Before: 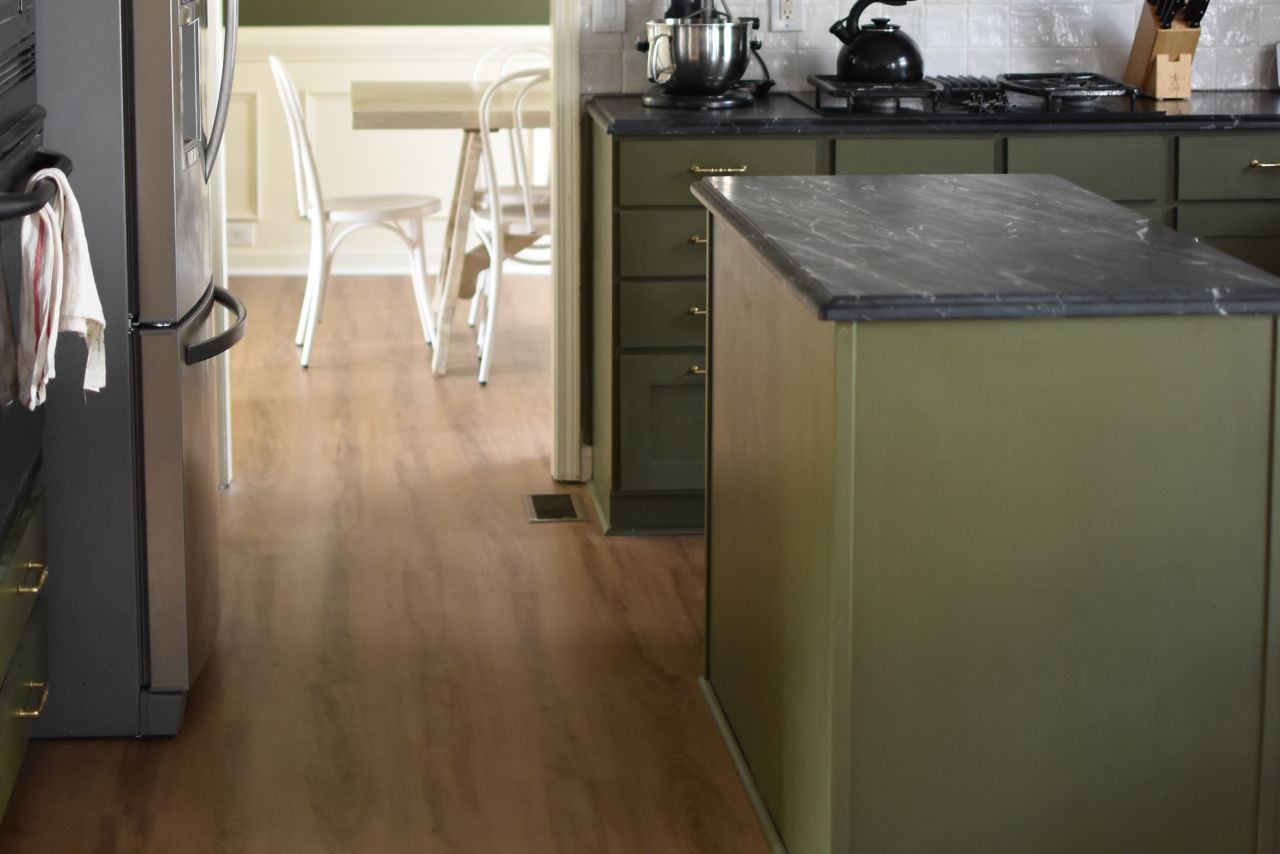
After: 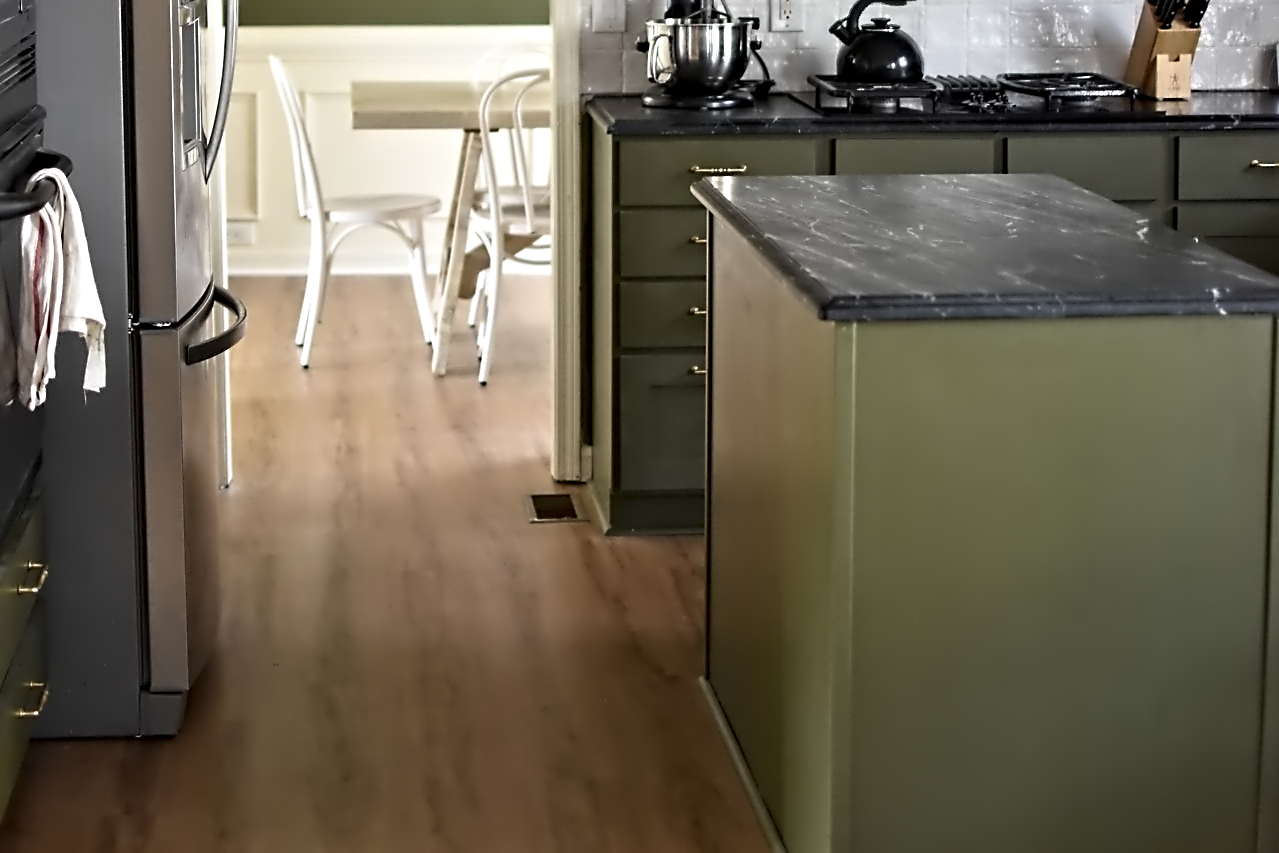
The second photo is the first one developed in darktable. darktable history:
sharpen: on, module defaults
contrast equalizer: octaves 7, y [[0.5, 0.542, 0.583, 0.625, 0.667, 0.708], [0.5 ×6], [0.5 ×6], [0, 0.033, 0.067, 0.1, 0.133, 0.167], [0, 0.05, 0.1, 0.15, 0.2, 0.25]]
color zones: curves: ch0 [(0.068, 0.464) (0.25, 0.5) (0.48, 0.508) (0.75, 0.536) (0.886, 0.476) (0.967, 0.456)]; ch1 [(0.066, 0.456) (0.25, 0.5) (0.616, 0.508) (0.746, 0.56) (0.934, 0.444)]
